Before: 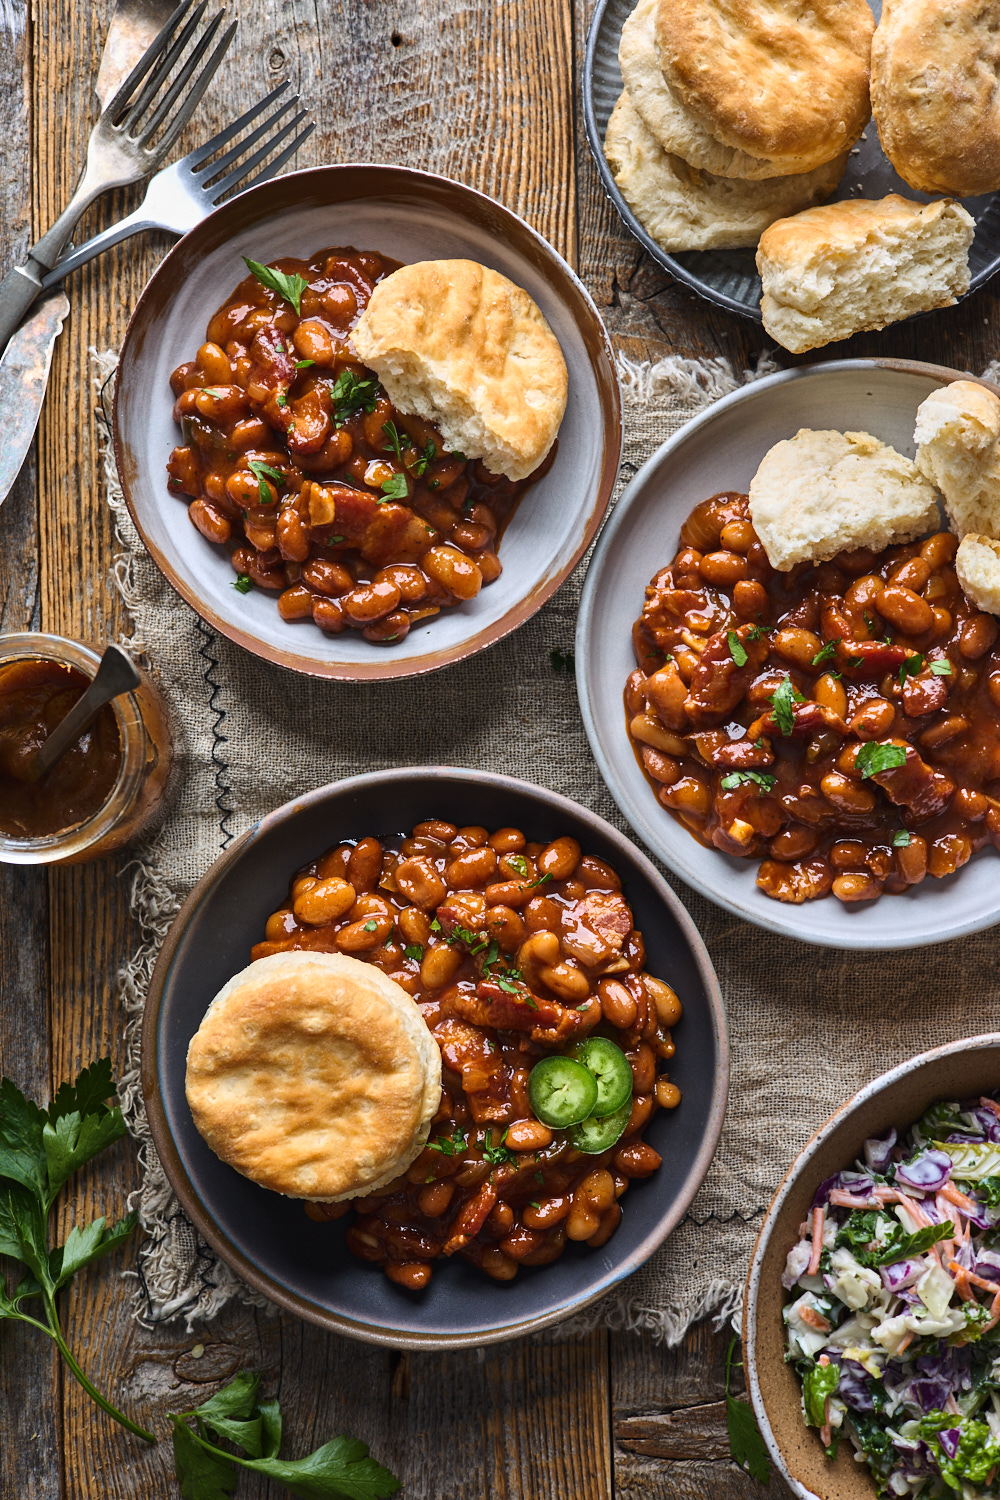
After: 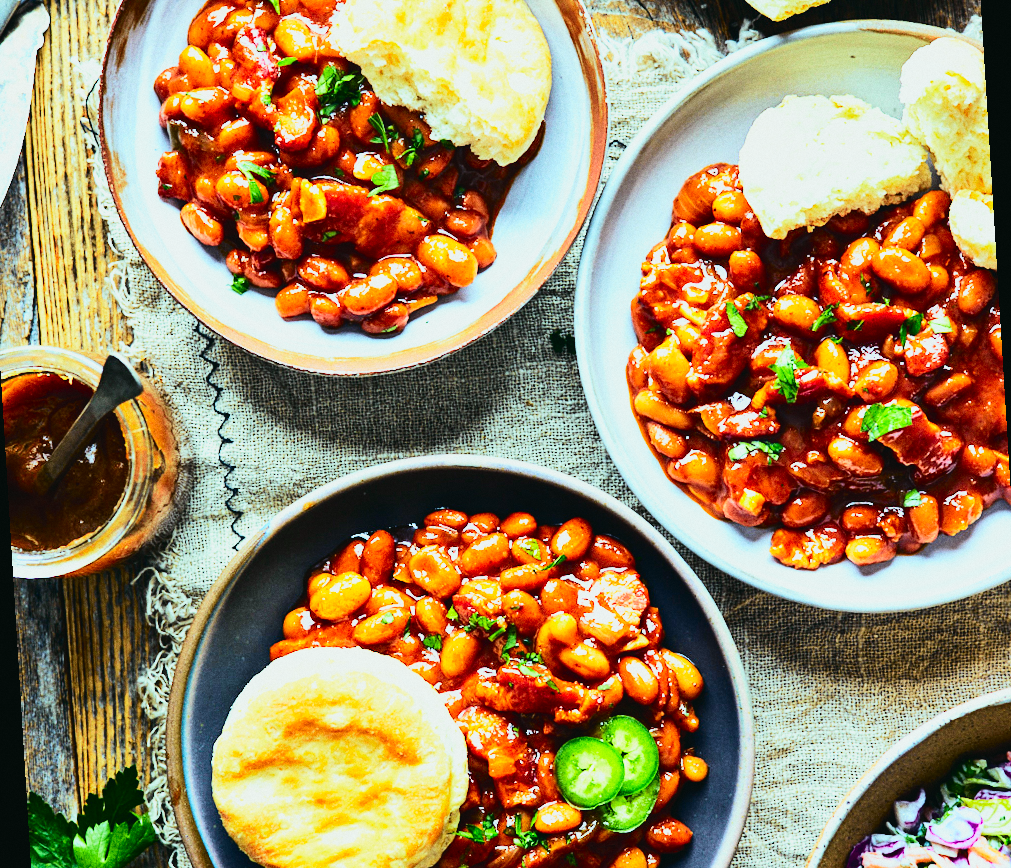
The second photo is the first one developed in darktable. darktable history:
crop: top 16.727%, bottom 16.727%
color balance: mode lift, gamma, gain (sRGB), lift [0.997, 0.979, 1.021, 1.011], gamma [1, 1.084, 0.916, 0.998], gain [1, 0.87, 1.13, 1.101], contrast 4.55%, contrast fulcrum 38.24%, output saturation 104.09%
tone equalizer: on, module defaults
tone curve: curves: ch0 [(0, 0.022) (0.114, 0.083) (0.281, 0.315) (0.447, 0.557) (0.588, 0.711) (0.786, 0.839) (0.999, 0.949)]; ch1 [(0, 0) (0.389, 0.352) (0.458, 0.433) (0.486, 0.474) (0.509, 0.505) (0.535, 0.53) (0.555, 0.557) (0.586, 0.622) (0.677, 0.724) (1, 1)]; ch2 [(0, 0) (0.369, 0.388) (0.449, 0.431) (0.501, 0.5) (0.528, 0.52) (0.561, 0.59) (0.697, 0.721) (1, 1)], color space Lab, independent channels, preserve colors none
base curve: curves: ch0 [(0, 0) (0.007, 0.004) (0.027, 0.03) (0.046, 0.07) (0.207, 0.54) (0.442, 0.872) (0.673, 0.972) (1, 1)], preserve colors none
contrast brightness saturation: contrast 0.03, brightness 0.06, saturation 0.13
rotate and perspective: rotation -3.52°, crop left 0.036, crop right 0.964, crop top 0.081, crop bottom 0.919
grain: coarseness 0.09 ISO
